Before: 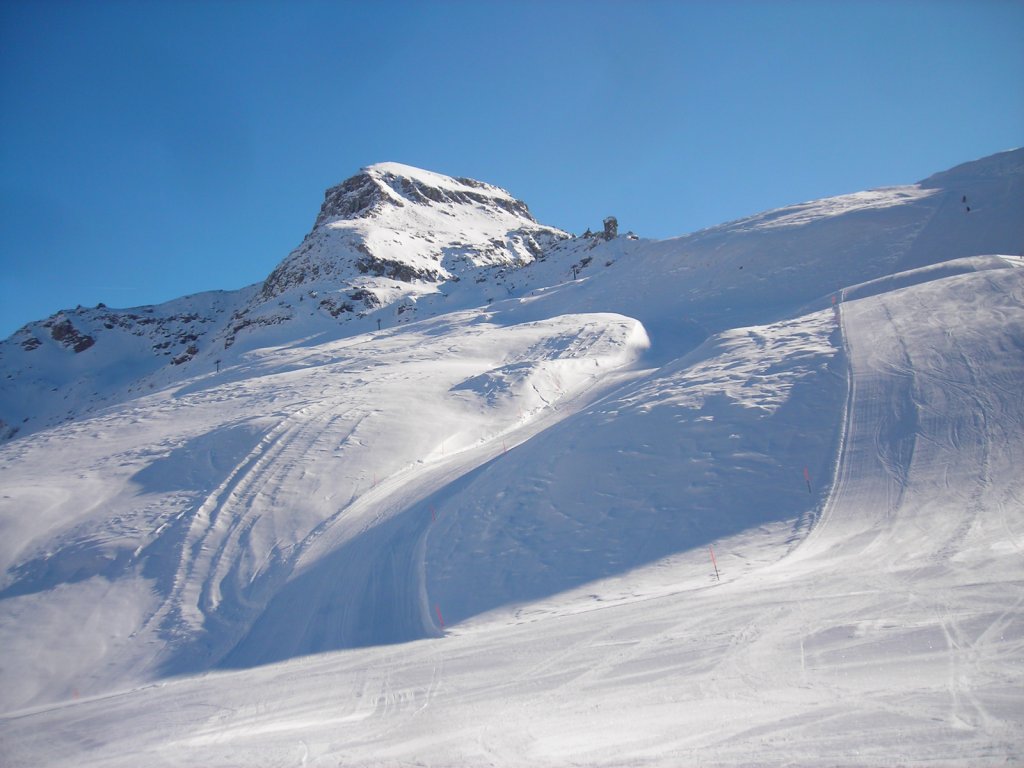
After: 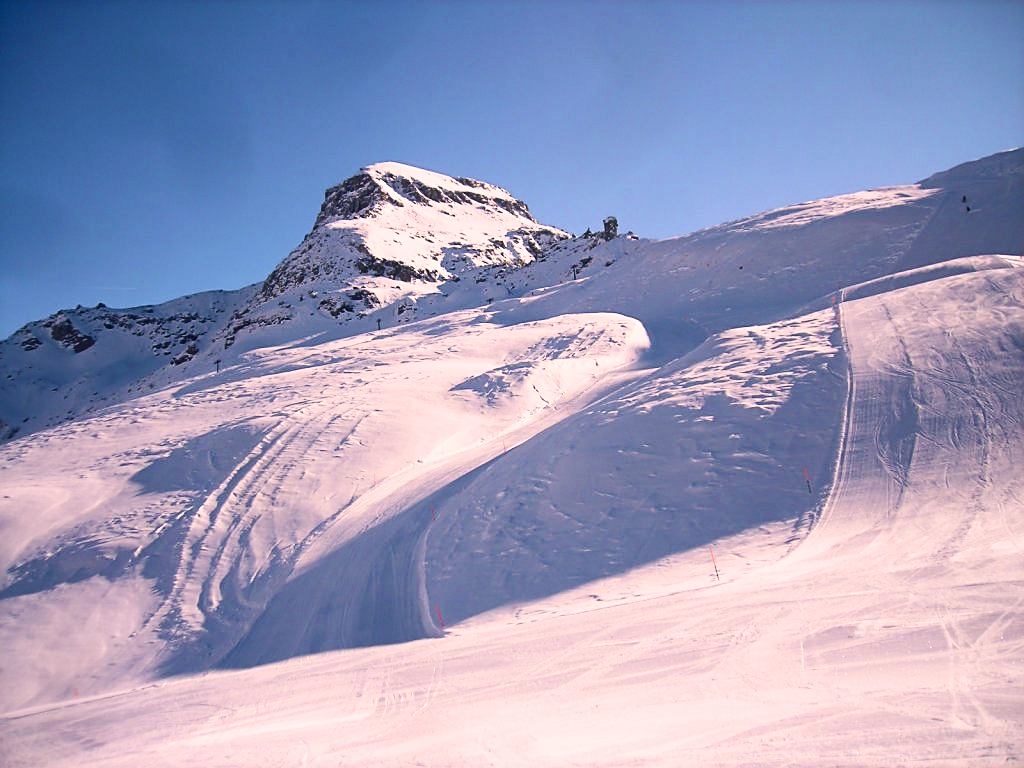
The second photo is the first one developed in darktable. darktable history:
sharpen: on, module defaults
velvia: on, module defaults
contrast brightness saturation: contrast 0.298
color correction: highlights a* 12.24, highlights b* 5.49
